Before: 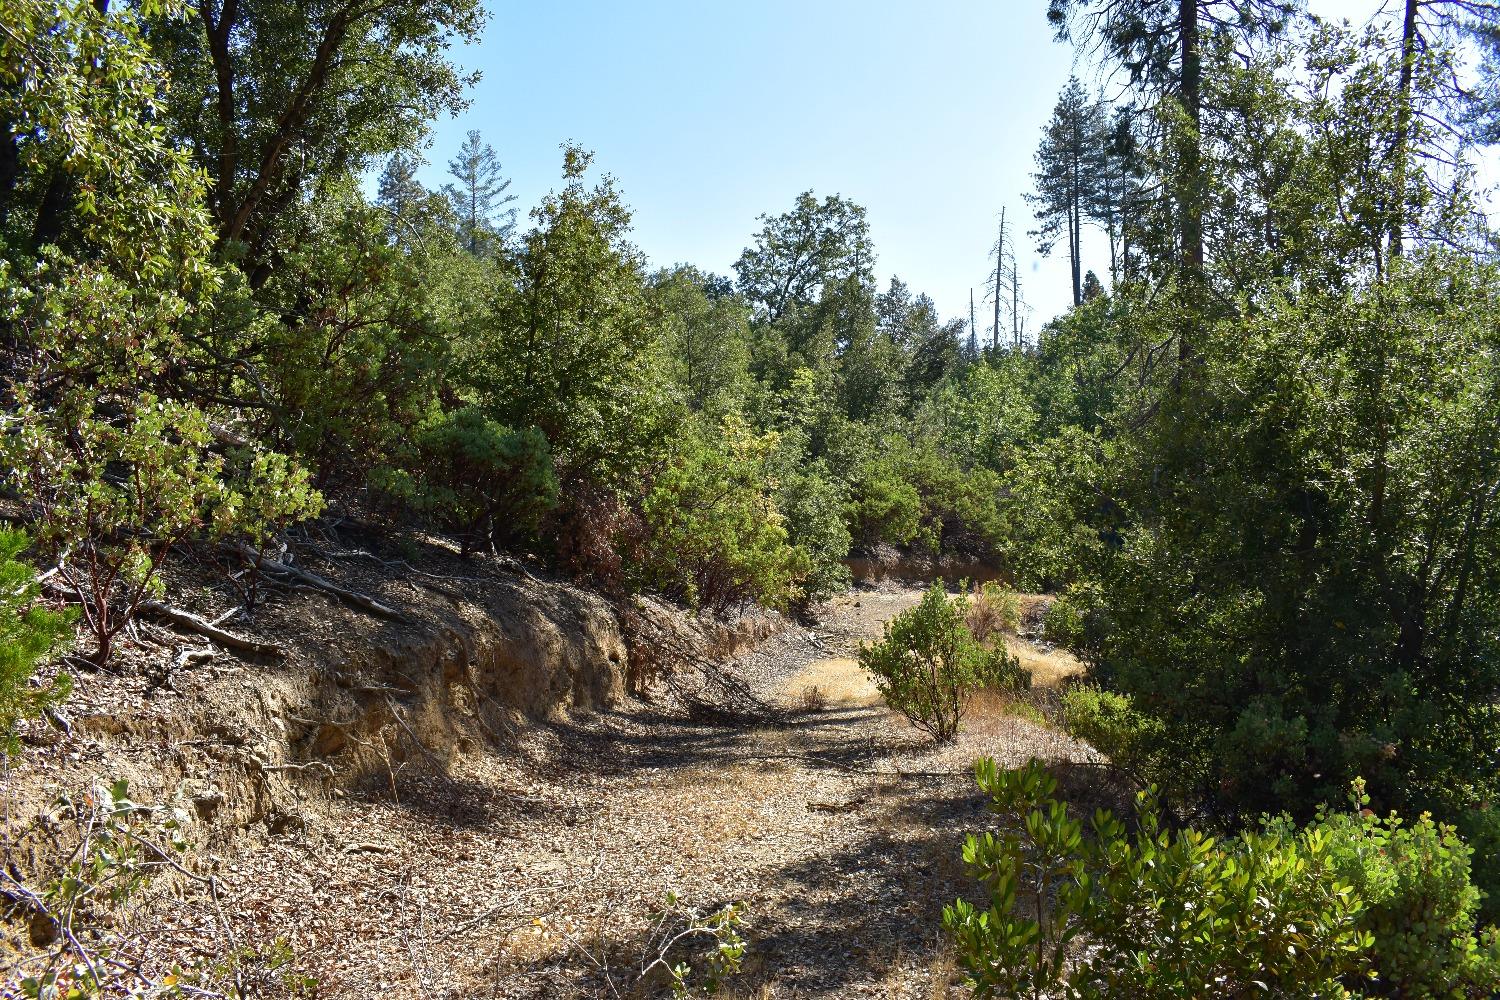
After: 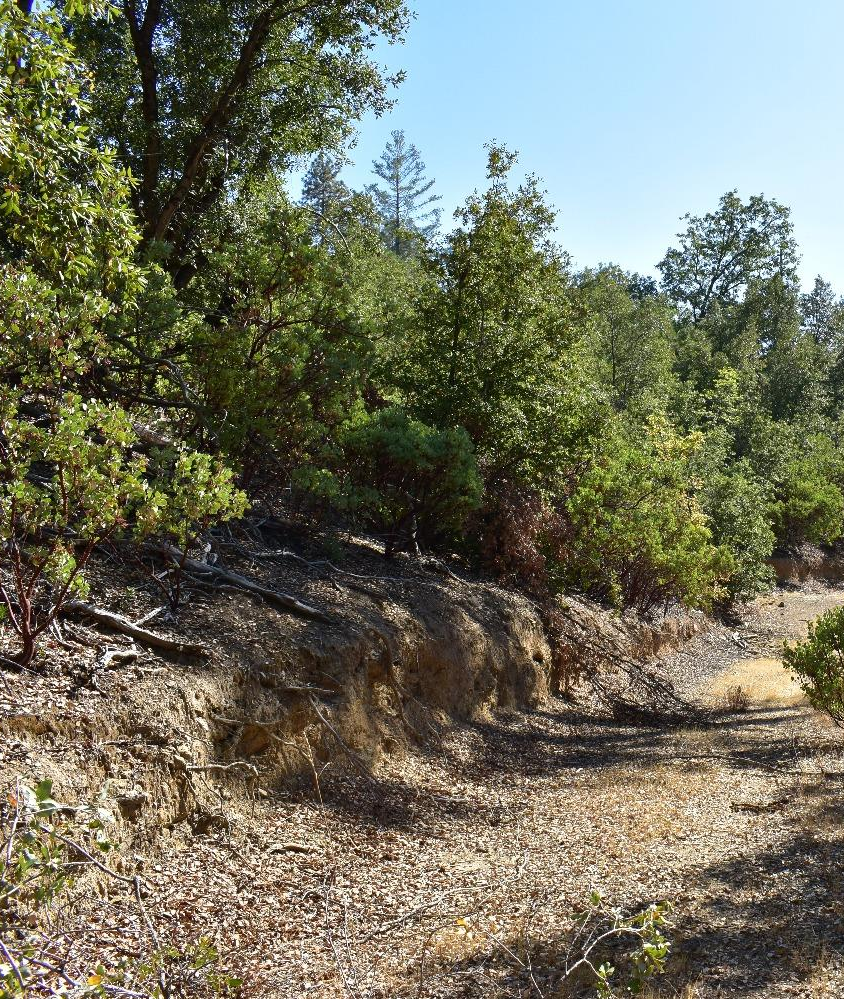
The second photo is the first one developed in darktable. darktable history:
exposure: compensate highlight preservation false
crop: left 5.114%, right 38.589%
